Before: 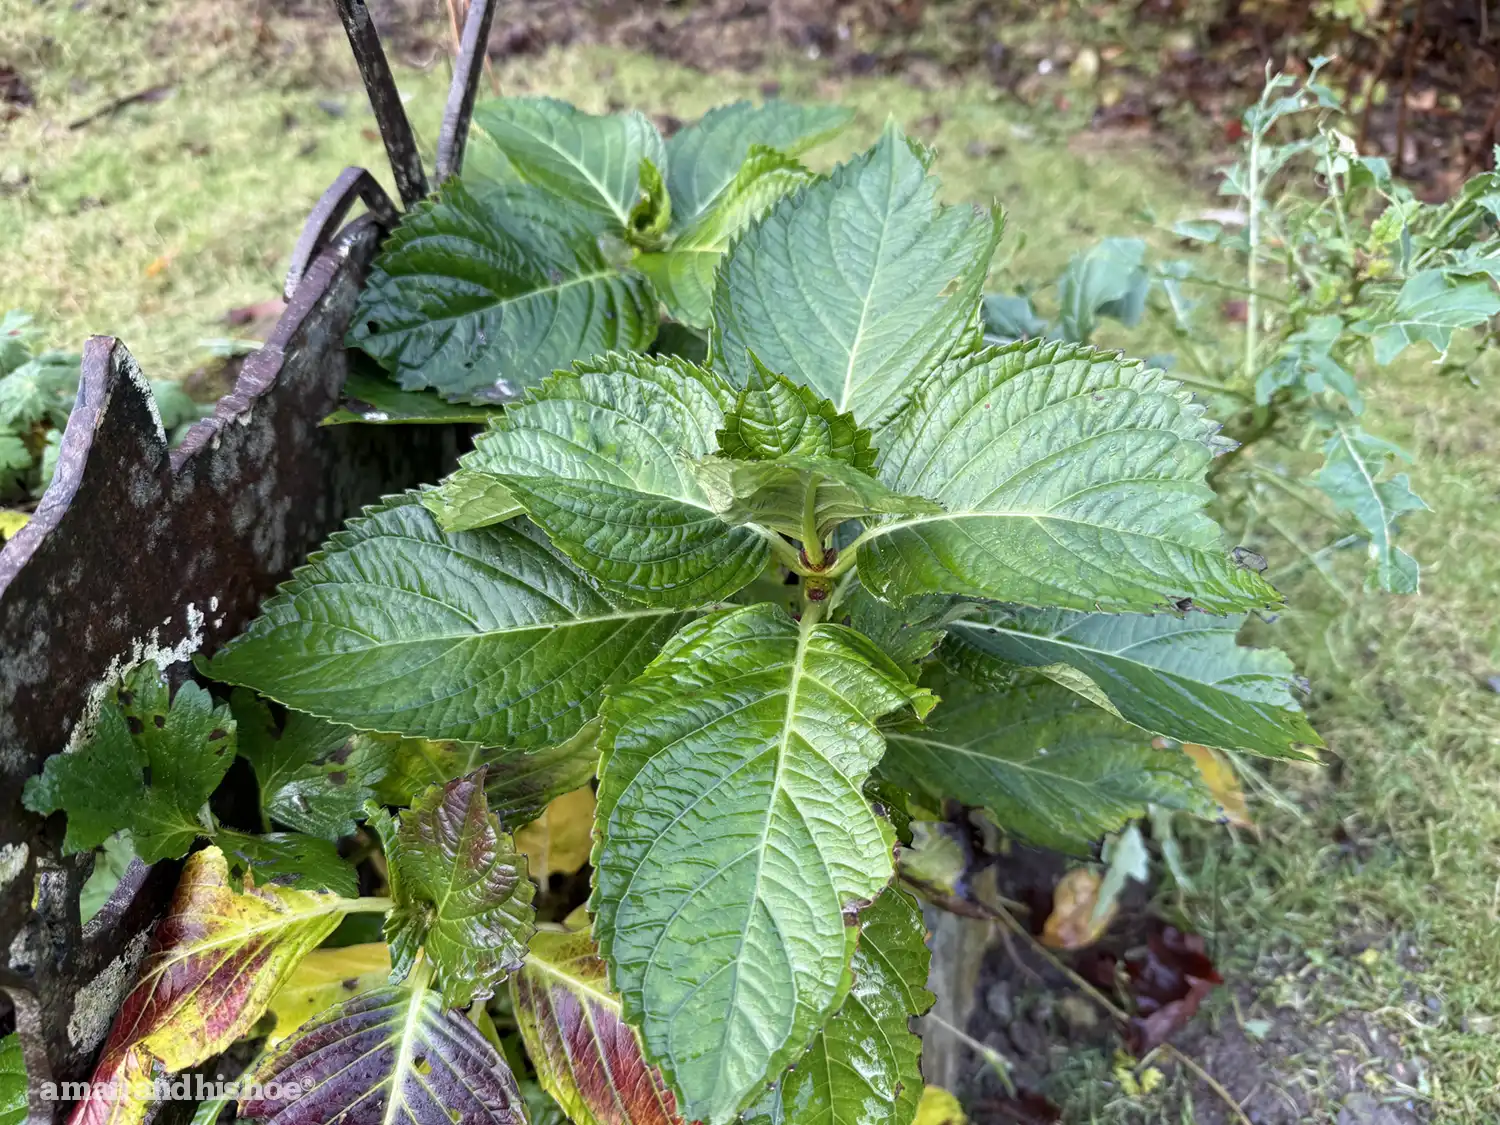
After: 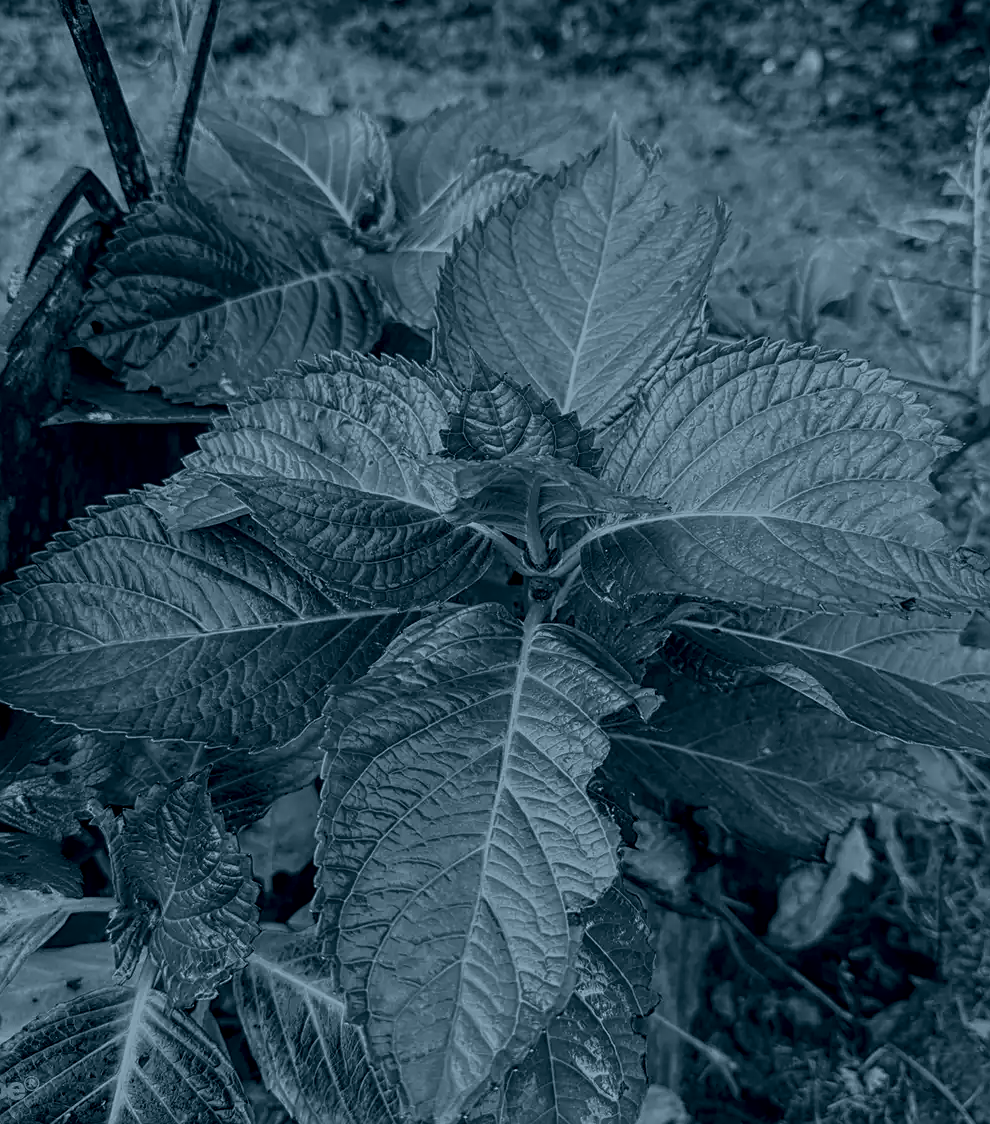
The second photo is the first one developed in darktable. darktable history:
base curve: exposure shift 0, preserve colors none
tone equalizer: -8 EV -0.417 EV, -7 EV -0.389 EV, -6 EV -0.333 EV, -5 EV -0.222 EV, -3 EV 0.222 EV, -2 EV 0.333 EV, -1 EV 0.389 EV, +0 EV 0.417 EV, edges refinement/feathering 500, mask exposure compensation -1.57 EV, preserve details no
sharpen: on, module defaults
crop and rotate: left 18.442%, right 15.508%
colorize: hue 194.4°, saturation 29%, source mix 61.75%, lightness 3.98%, version 1
local contrast: on, module defaults
